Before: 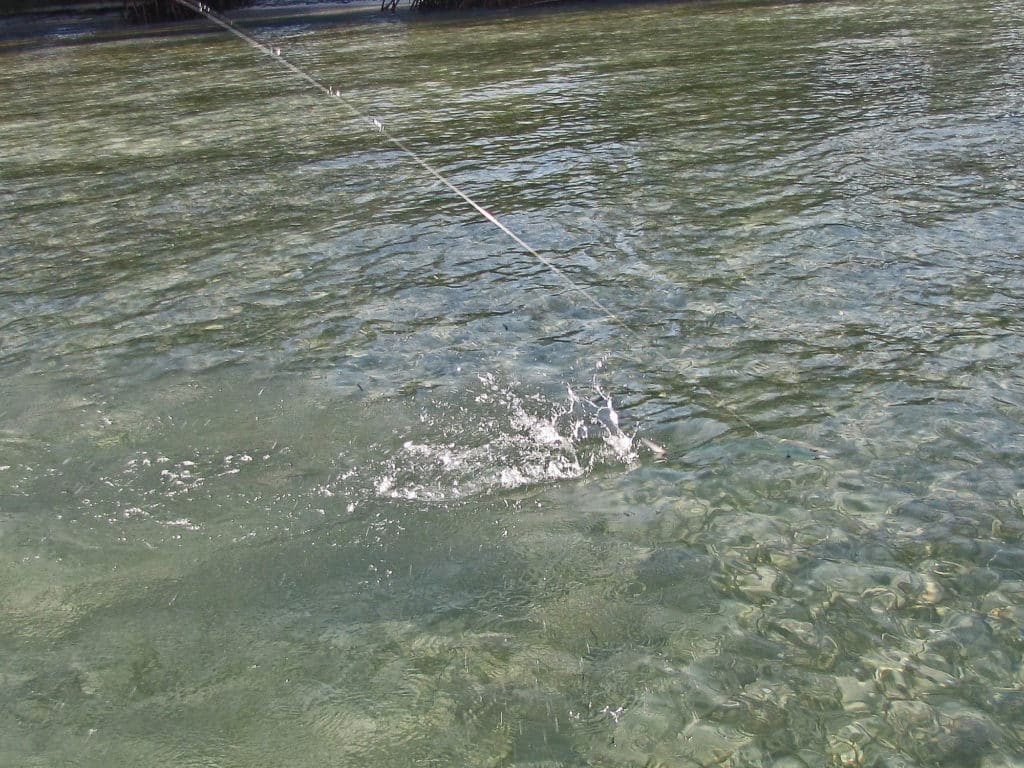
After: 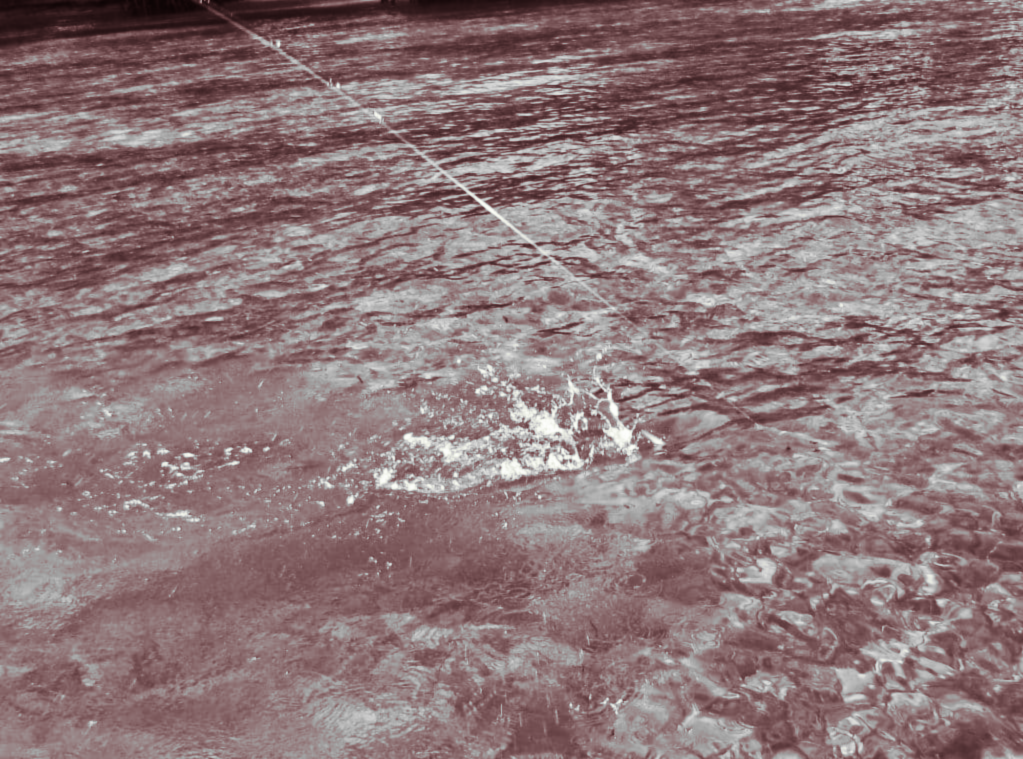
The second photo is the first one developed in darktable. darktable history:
crop: top 1.049%, right 0.001%
split-toning: on, module defaults
lowpass: radius 0.76, contrast 1.56, saturation 0, unbound 0
vibrance: on, module defaults
white balance: emerald 1
